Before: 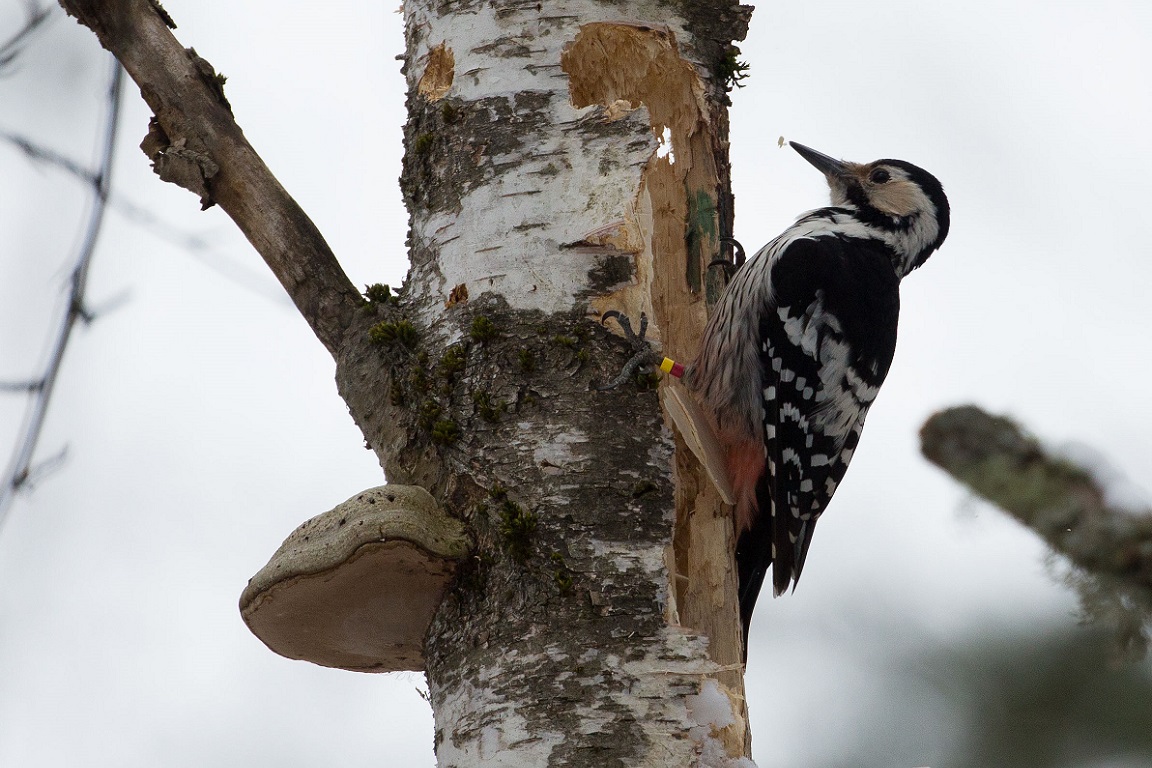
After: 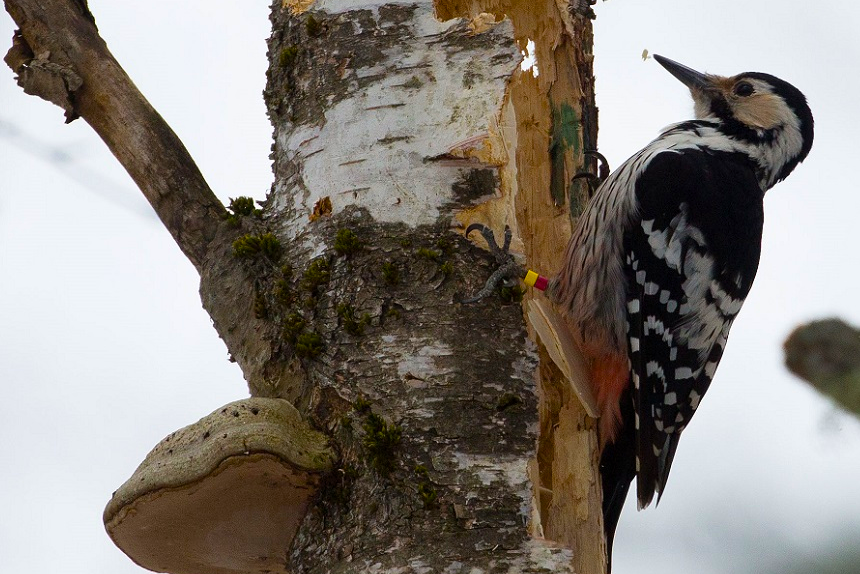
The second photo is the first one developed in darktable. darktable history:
crop and rotate: left 11.831%, top 11.346%, right 13.429%, bottom 13.899%
color balance rgb: linear chroma grading › global chroma 10%, perceptual saturation grading › global saturation 30%, global vibrance 10%
